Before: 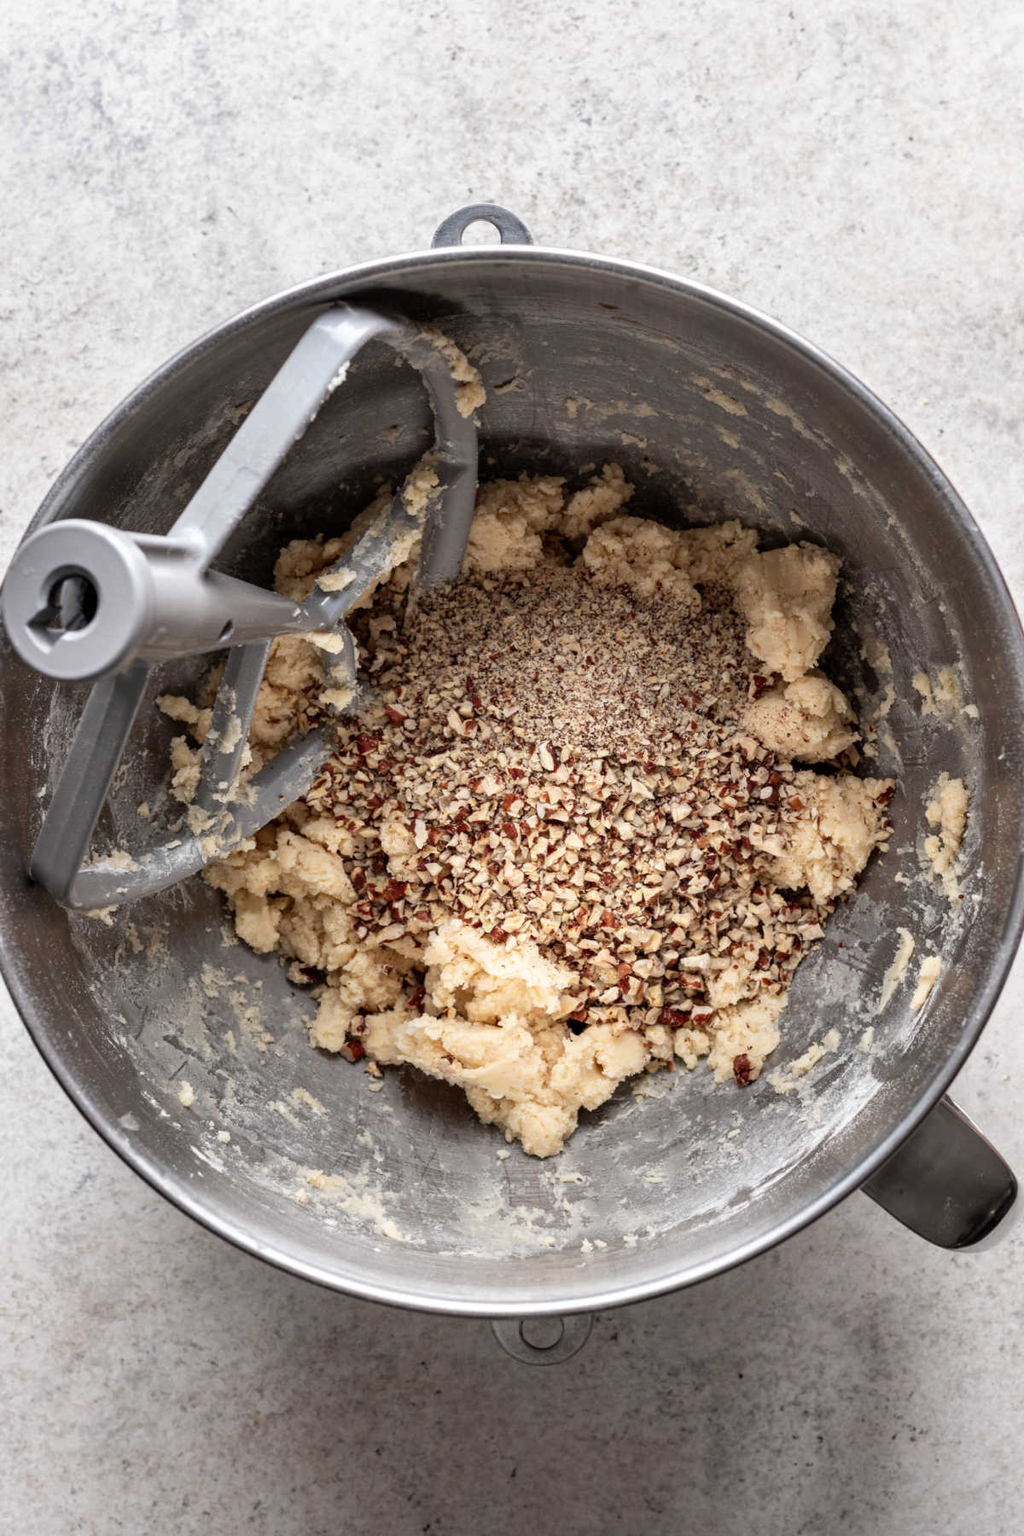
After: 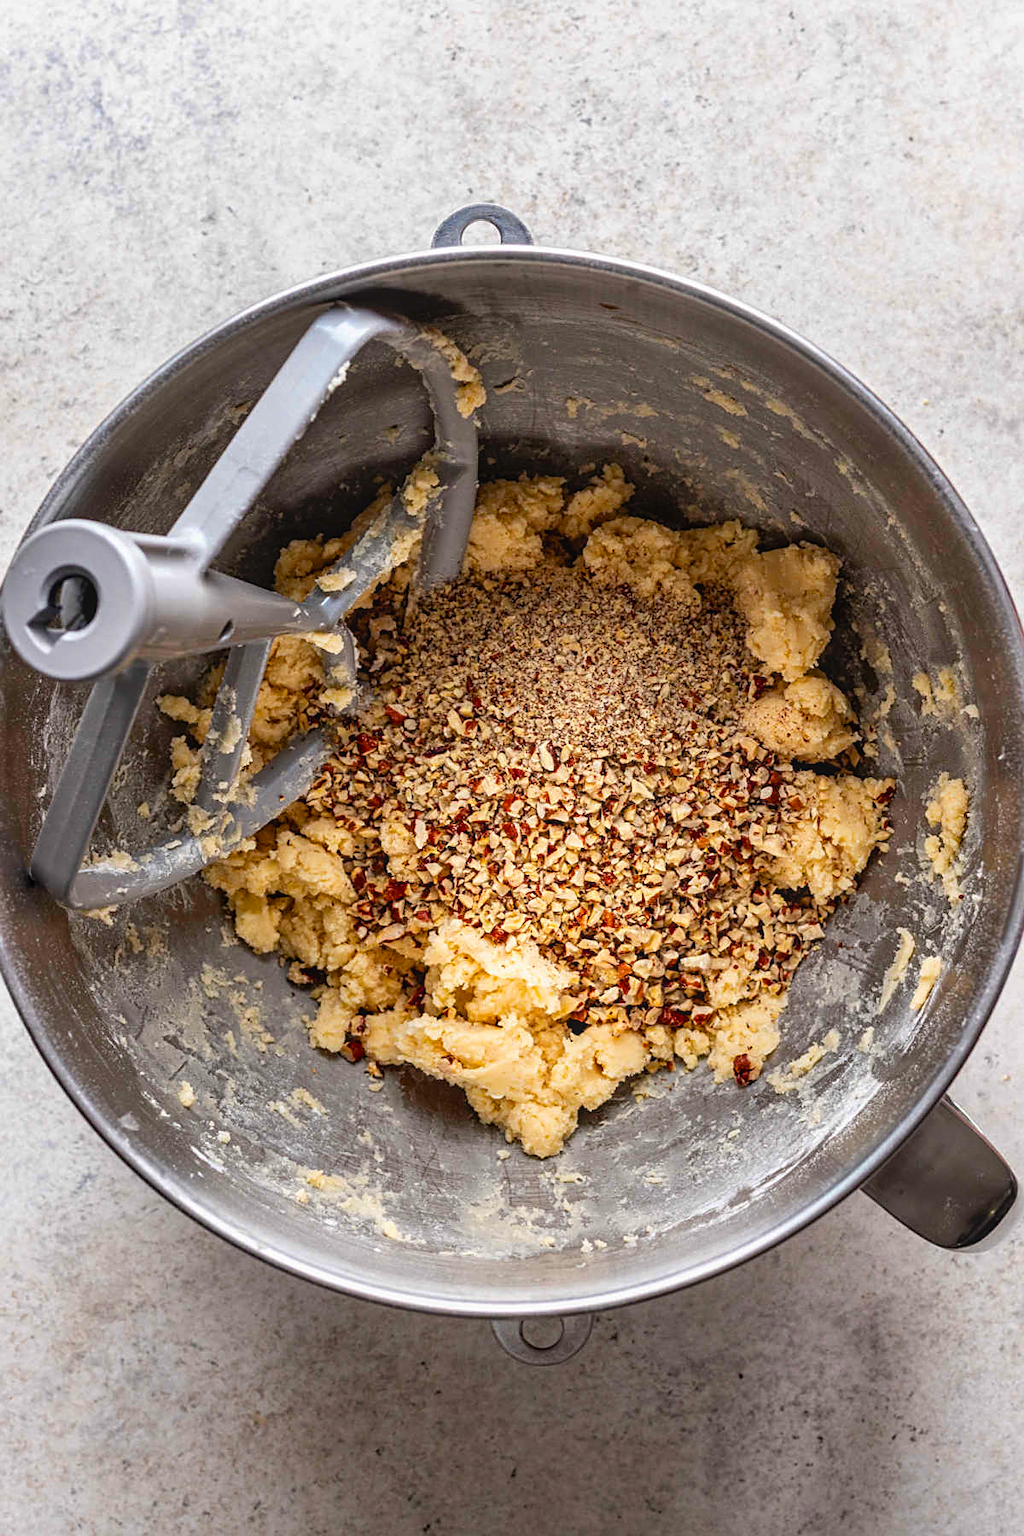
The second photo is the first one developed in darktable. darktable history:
local contrast: detail 110%
sharpen: on, module defaults
color balance rgb: linear chroma grading › global chroma 15%, perceptual saturation grading › global saturation 30%
contrast brightness saturation: contrast 0.04, saturation 0.16
